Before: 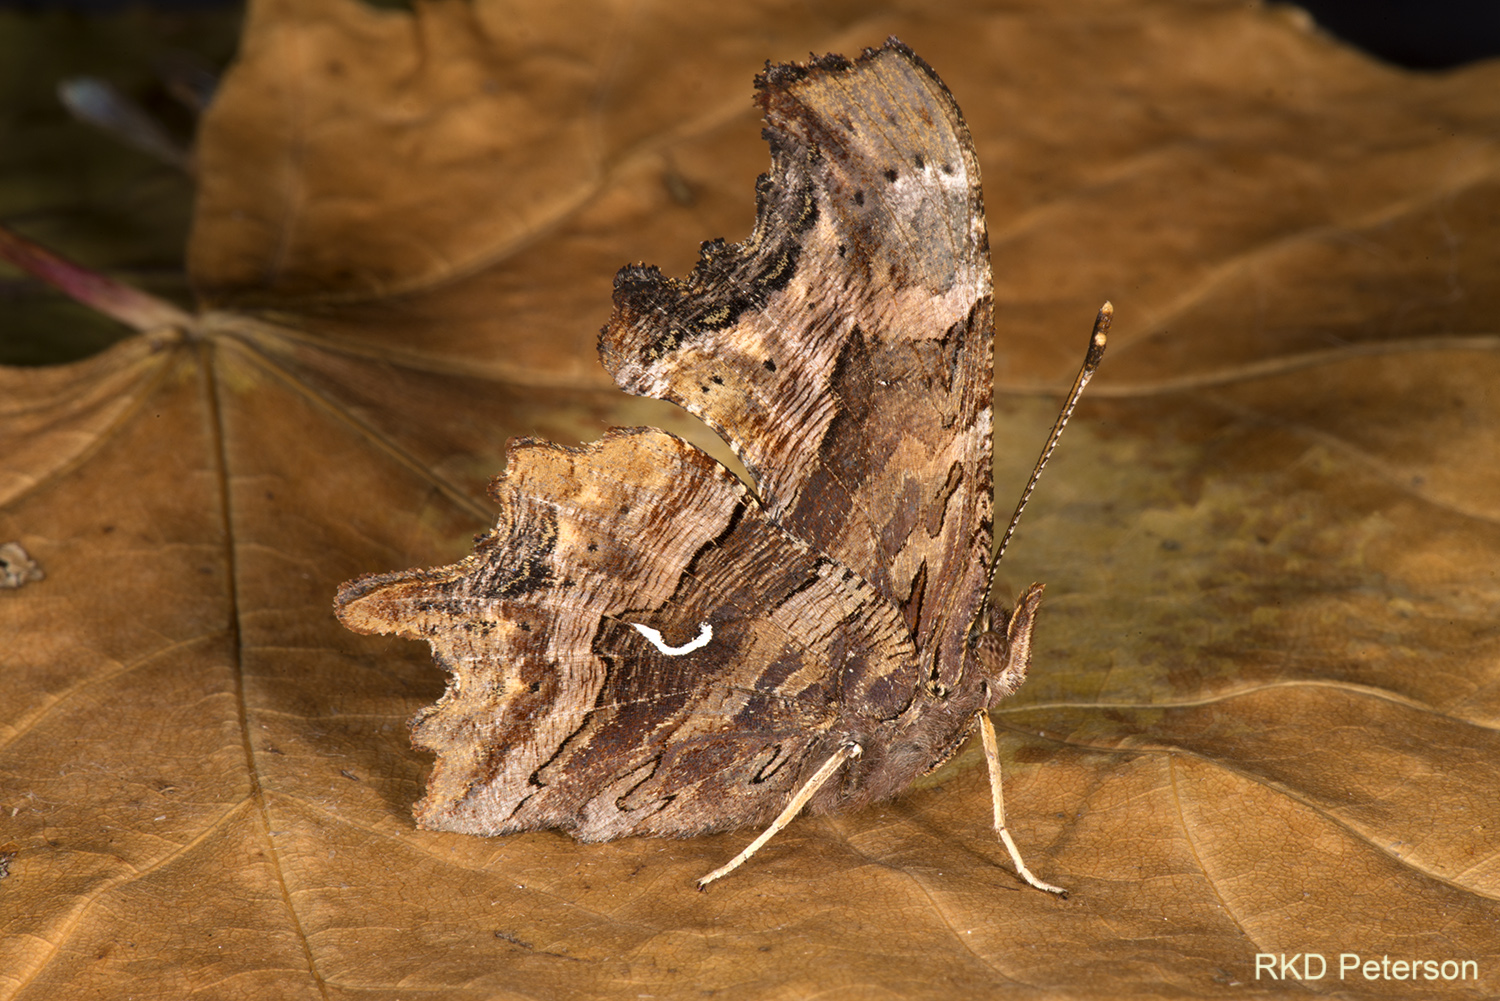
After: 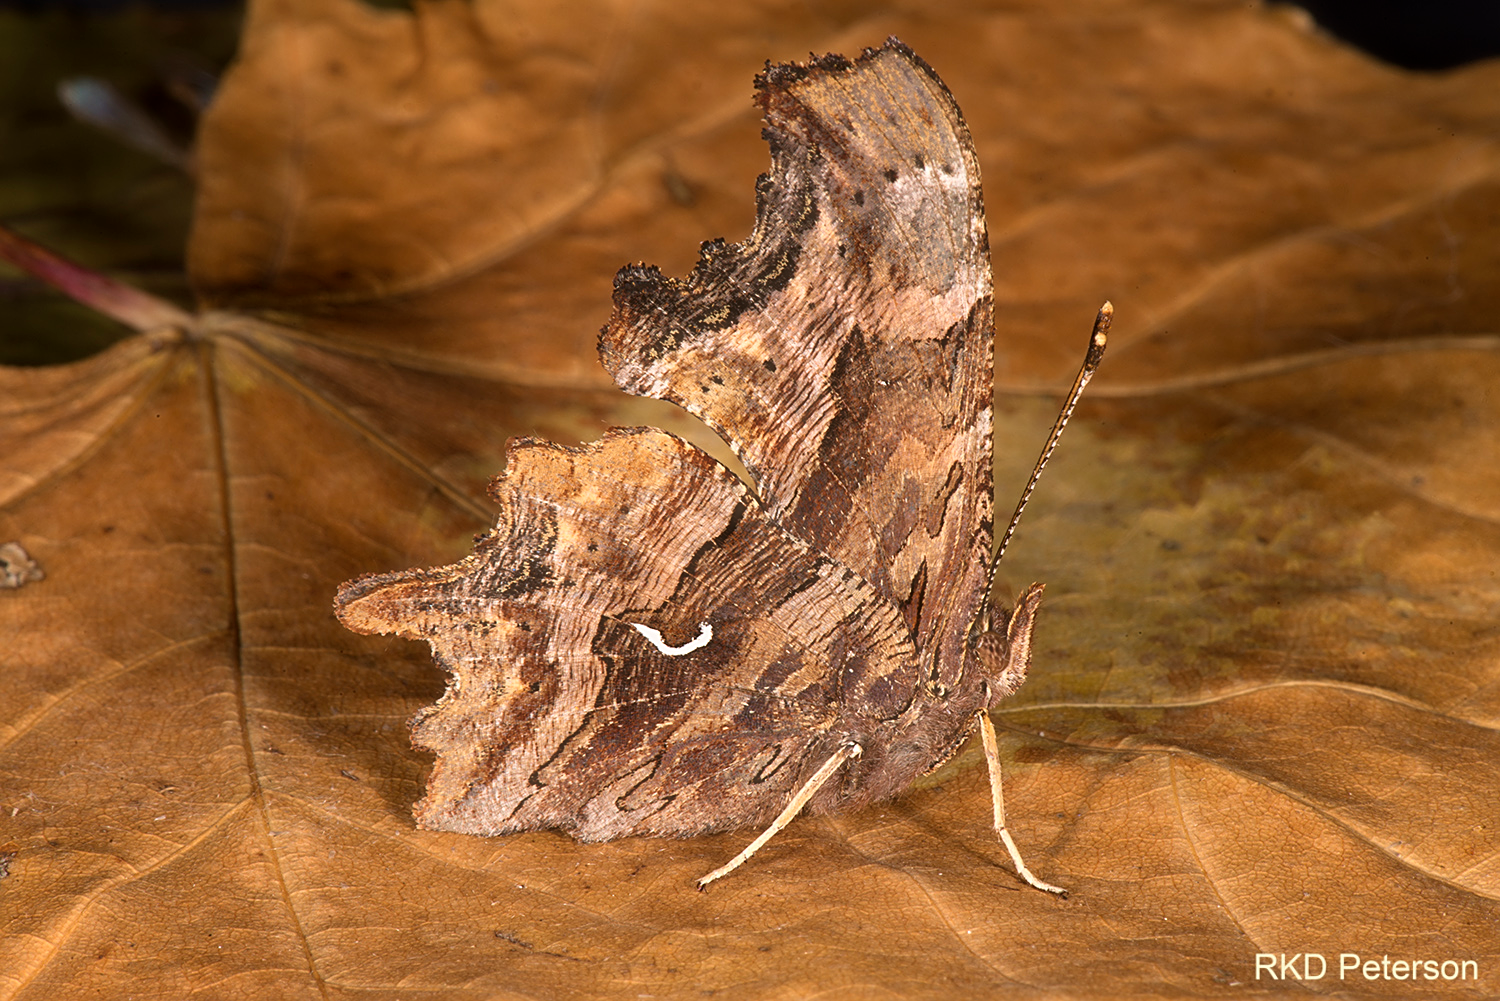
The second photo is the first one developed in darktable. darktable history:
sharpen: on, module defaults
haze removal: strength -0.101, compatibility mode true, adaptive false
